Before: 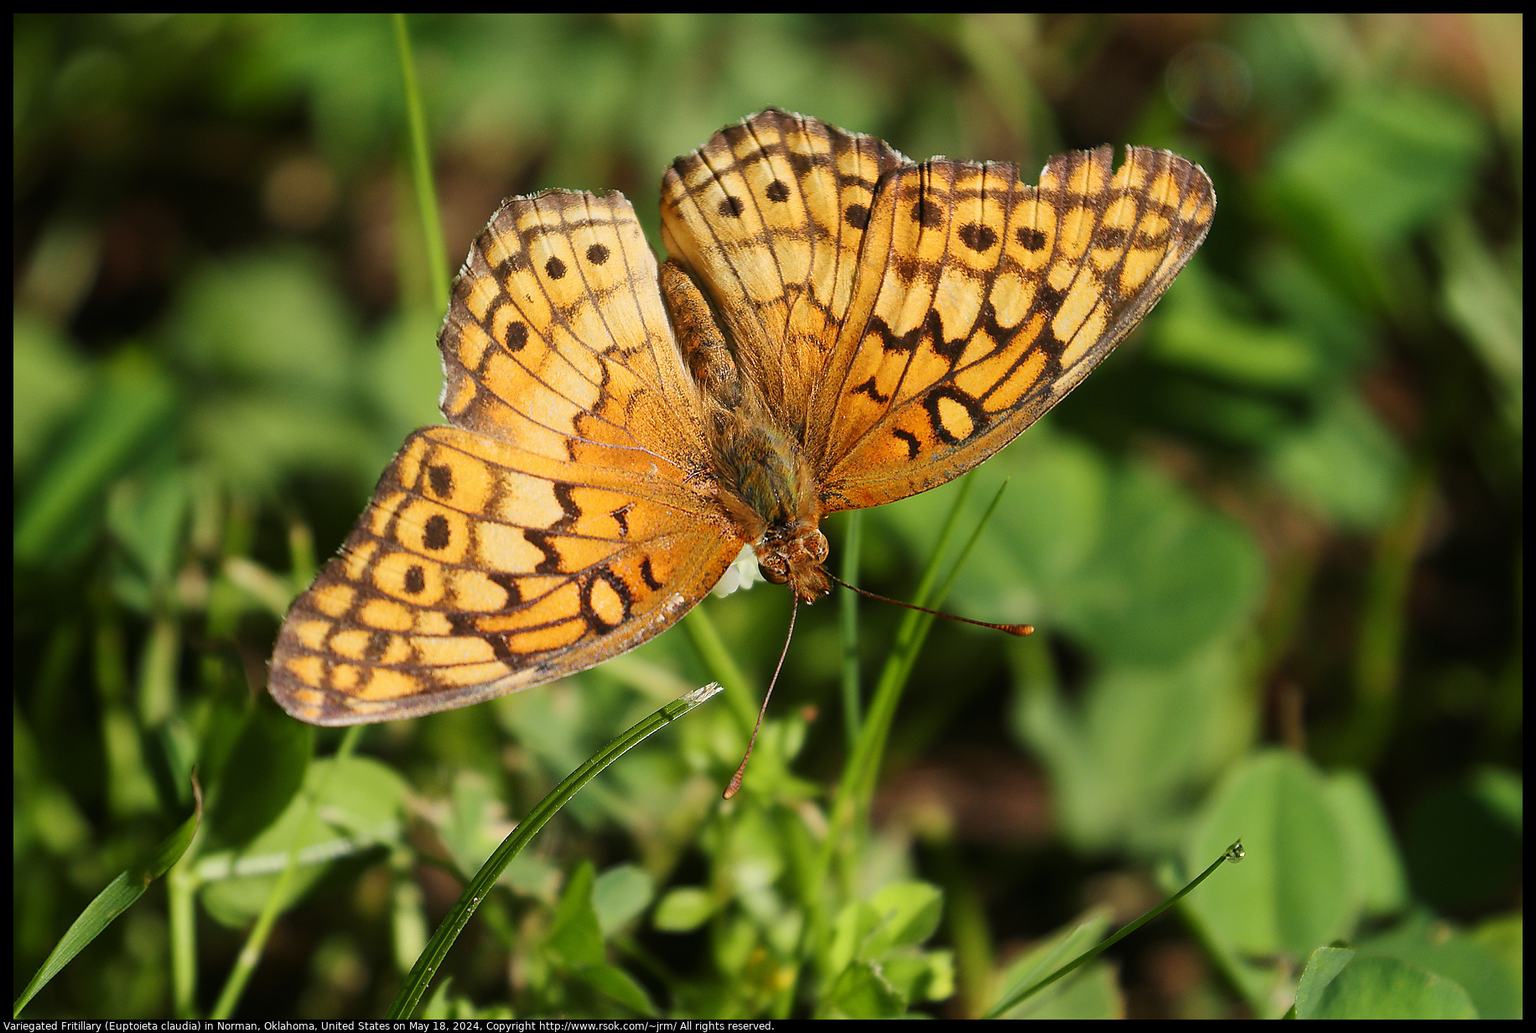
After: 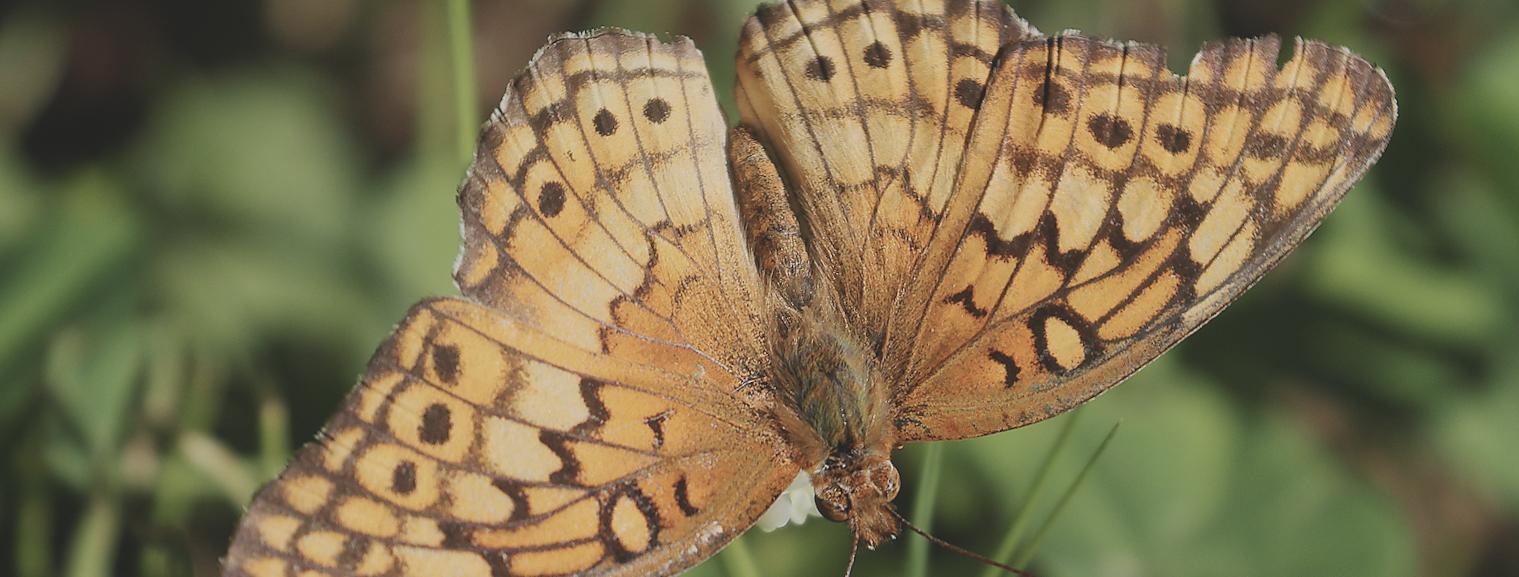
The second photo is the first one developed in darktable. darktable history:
exposure: compensate highlight preservation false
crop: left 7.036%, top 18.398%, right 14.379%, bottom 40.043%
rotate and perspective: rotation 5.12°, automatic cropping off
contrast brightness saturation: contrast -0.26, saturation -0.43
